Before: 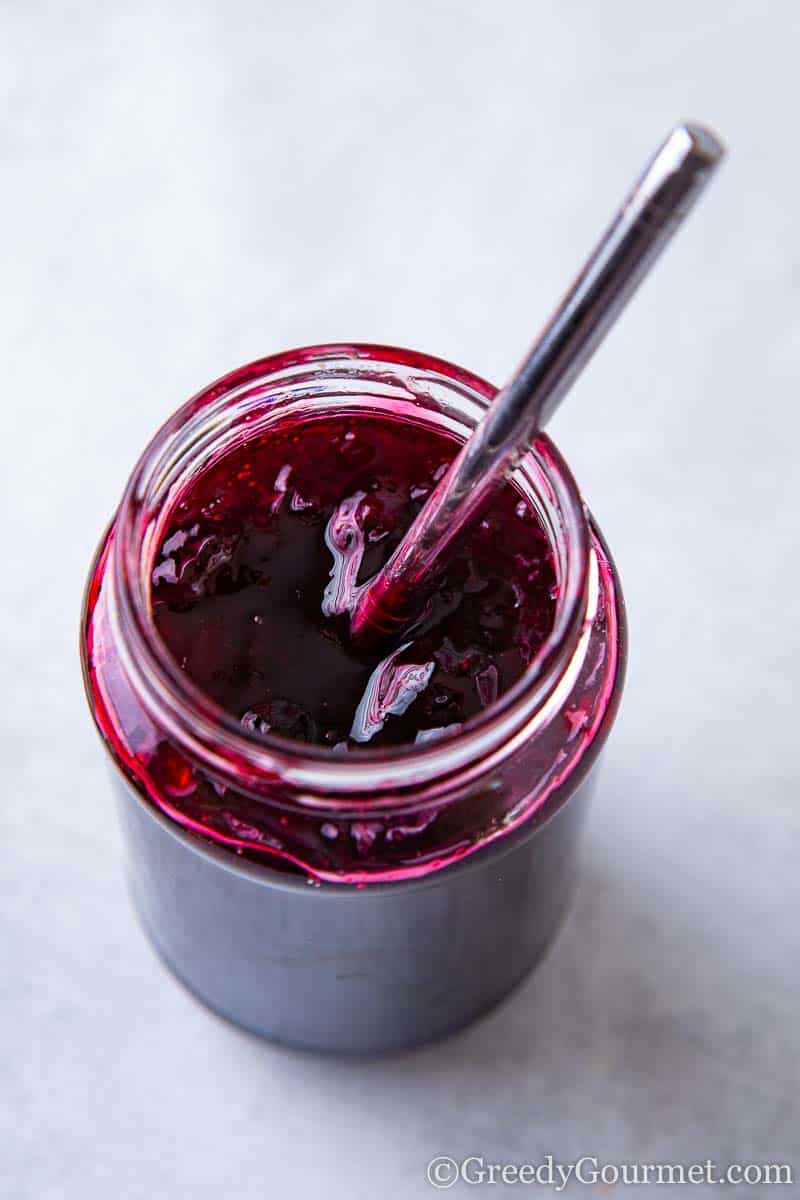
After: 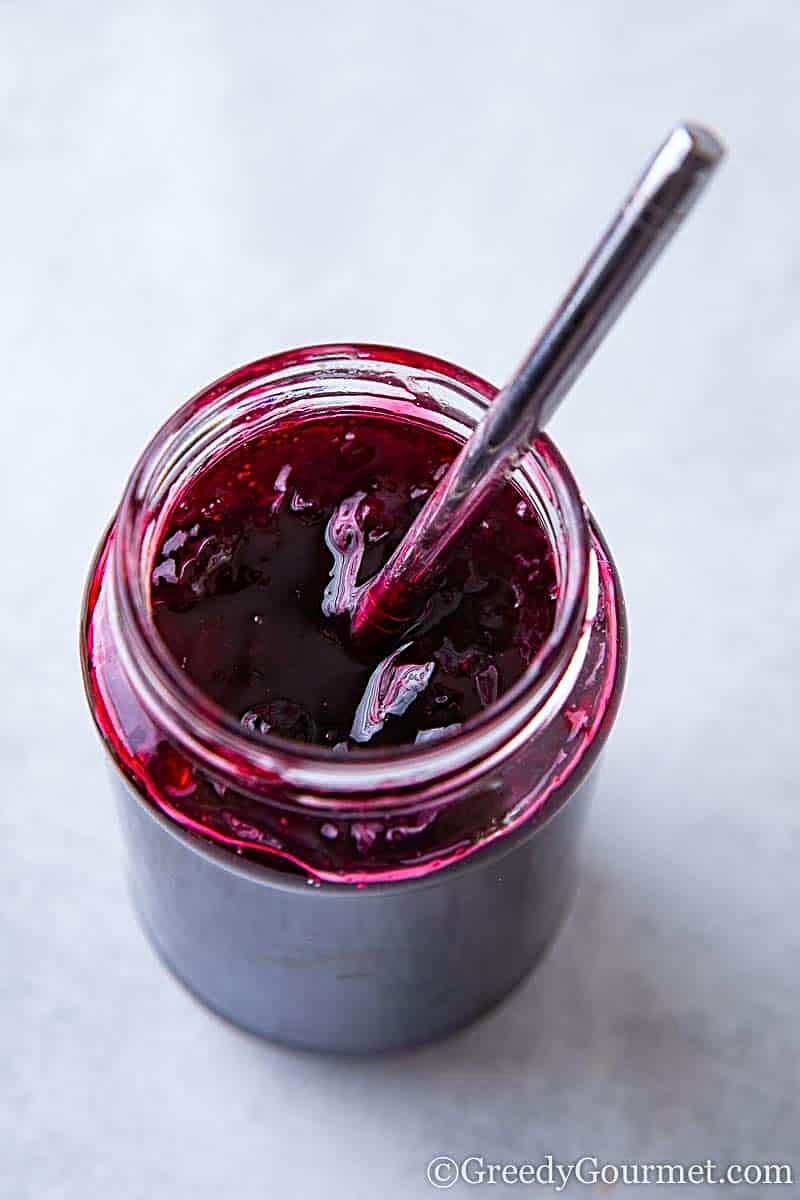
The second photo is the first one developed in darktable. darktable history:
white balance: red 0.986, blue 1.01
sharpen: on, module defaults
